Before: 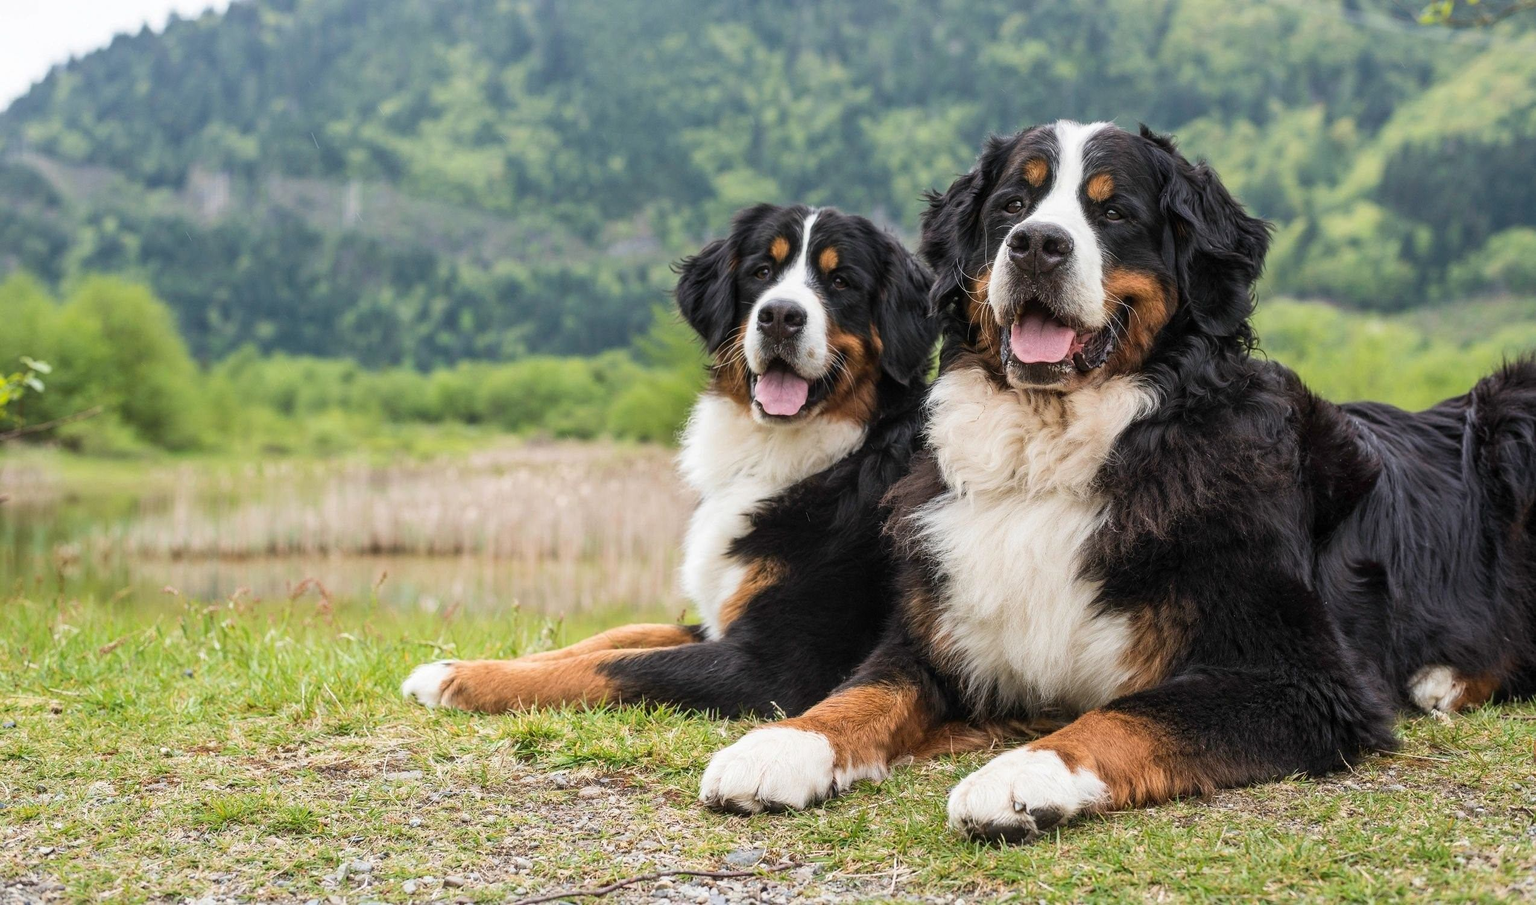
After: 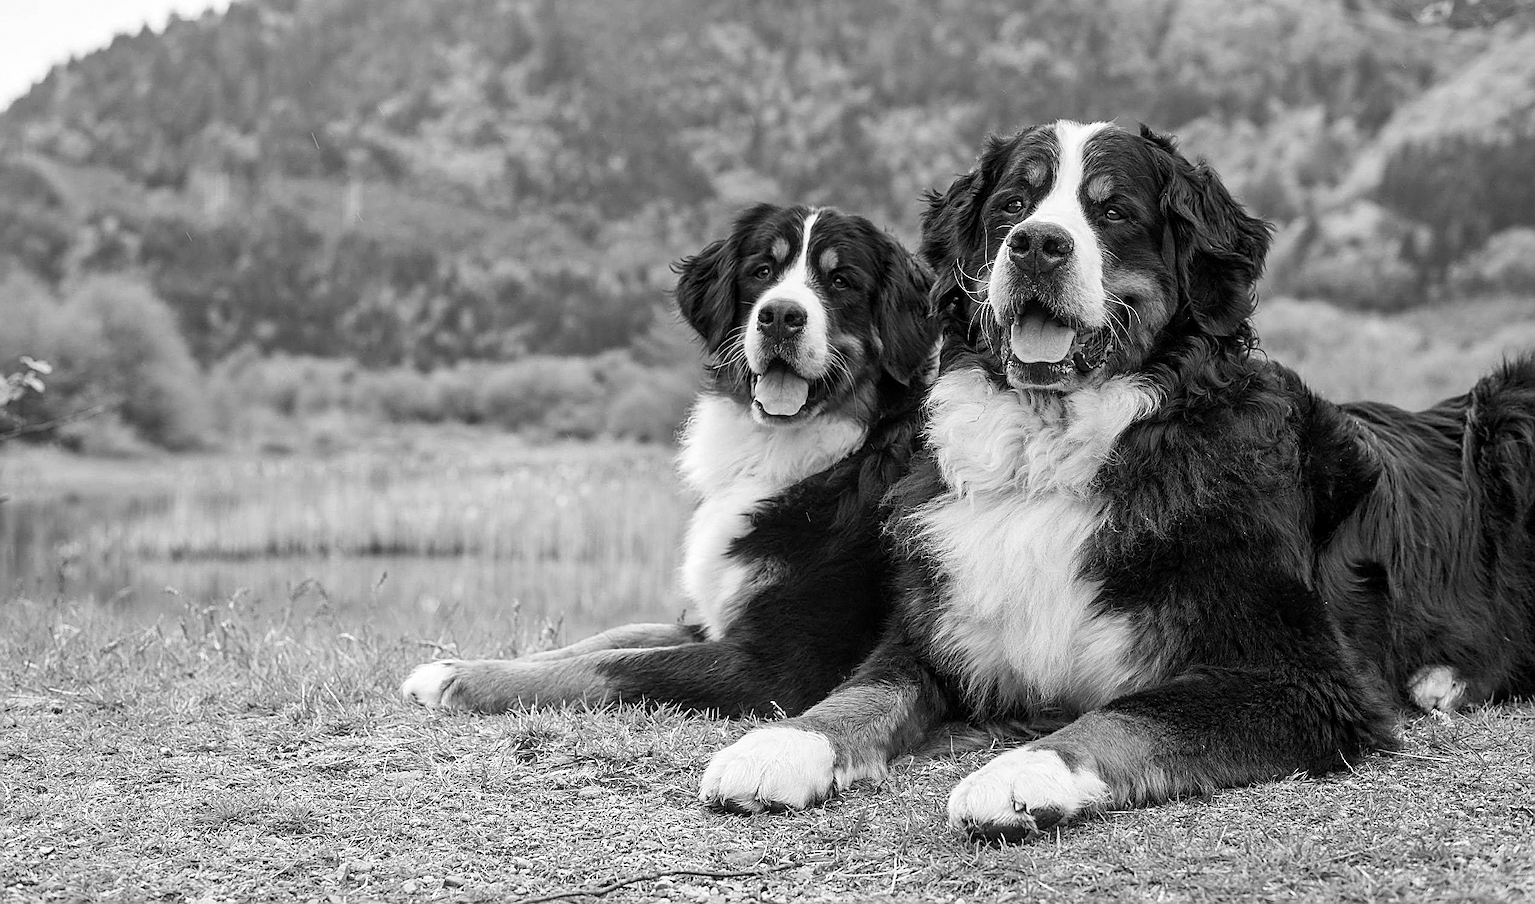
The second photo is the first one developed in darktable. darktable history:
local contrast: mode bilateral grid, contrast 20, coarseness 50, detail 120%, midtone range 0.2
color correction: highlights a* 5.3, highlights b* 24.26, shadows a* -15.58, shadows b* 4.02
sharpen: amount 0.901
monochrome: on, module defaults
